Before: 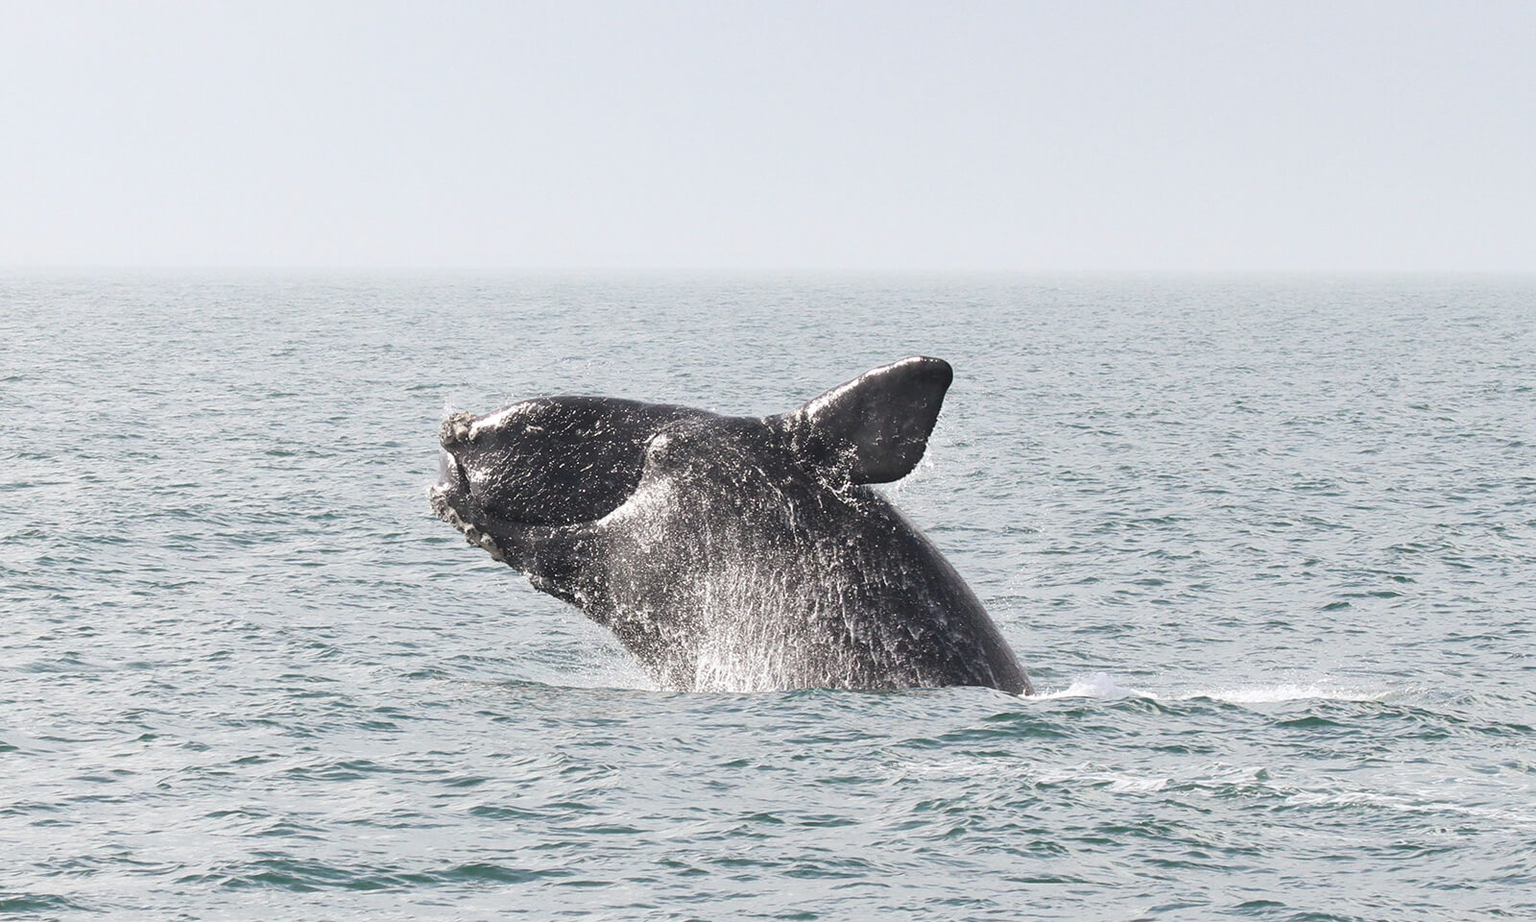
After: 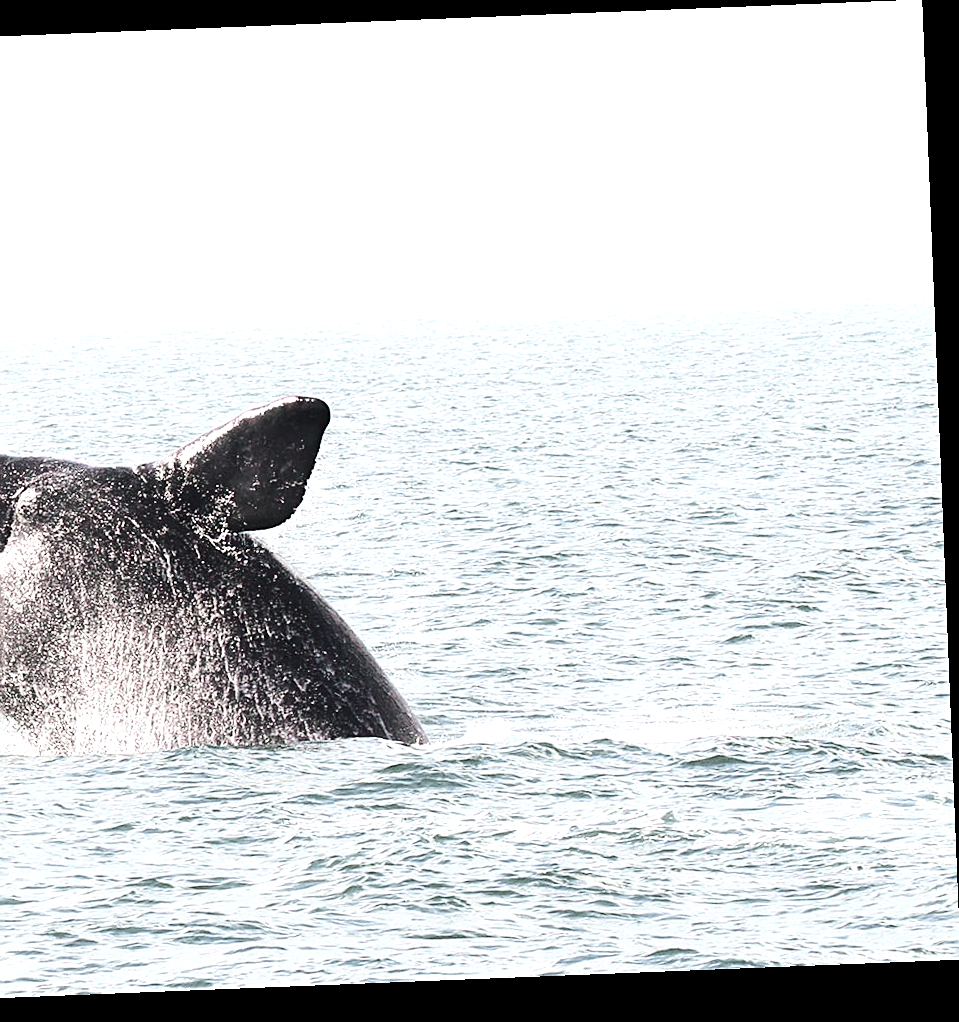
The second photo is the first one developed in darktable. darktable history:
sharpen: on, module defaults
rotate and perspective: rotation -2.29°, automatic cropping off
tone equalizer: -8 EV -0.75 EV, -7 EV -0.7 EV, -6 EV -0.6 EV, -5 EV -0.4 EV, -3 EV 0.4 EV, -2 EV 0.6 EV, -1 EV 0.7 EV, +0 EV 0.75 EV, edges refinement/feathering 500, mask exposure compensation -1.57 EV, preserve details no
levels: levels [0, 0.476, 0.951]
tone curve: curves: ch0 [(0, 0) (0.105, 0.068) (0.181, 0.14) (0.28, 0.259) (0.384, 0.404) (0.485, 0.531) (0.638, 0.681) (0.87, 0.883) (1, 0.977)]; ch1 [(0, 0) (0.161, 0.092) (0.35, 0.33) (0.379, 0.401) (0.456, 0.469) (0.501, 0.499) (0.516, 0.524) (0.562, 0.569) (0.635, 0.646) (1, 1)]; ch2 [(0, 0) (0.371, 0.362) (0.437, 0.437) (0.5, 0.5) (0.53, 0.524) (0.56, 0.561) (0.622, 0.606) (1, 1)], color space Lab, independent channels, preserve colors none
crop: left 41.402%
contrast equalizer: y [[0.5, 0.496, 0.435, 0.435, 0.496, 0.5], [0.5 ×6], [0.5 ×6], [0 ×6], [0 ×6]]
